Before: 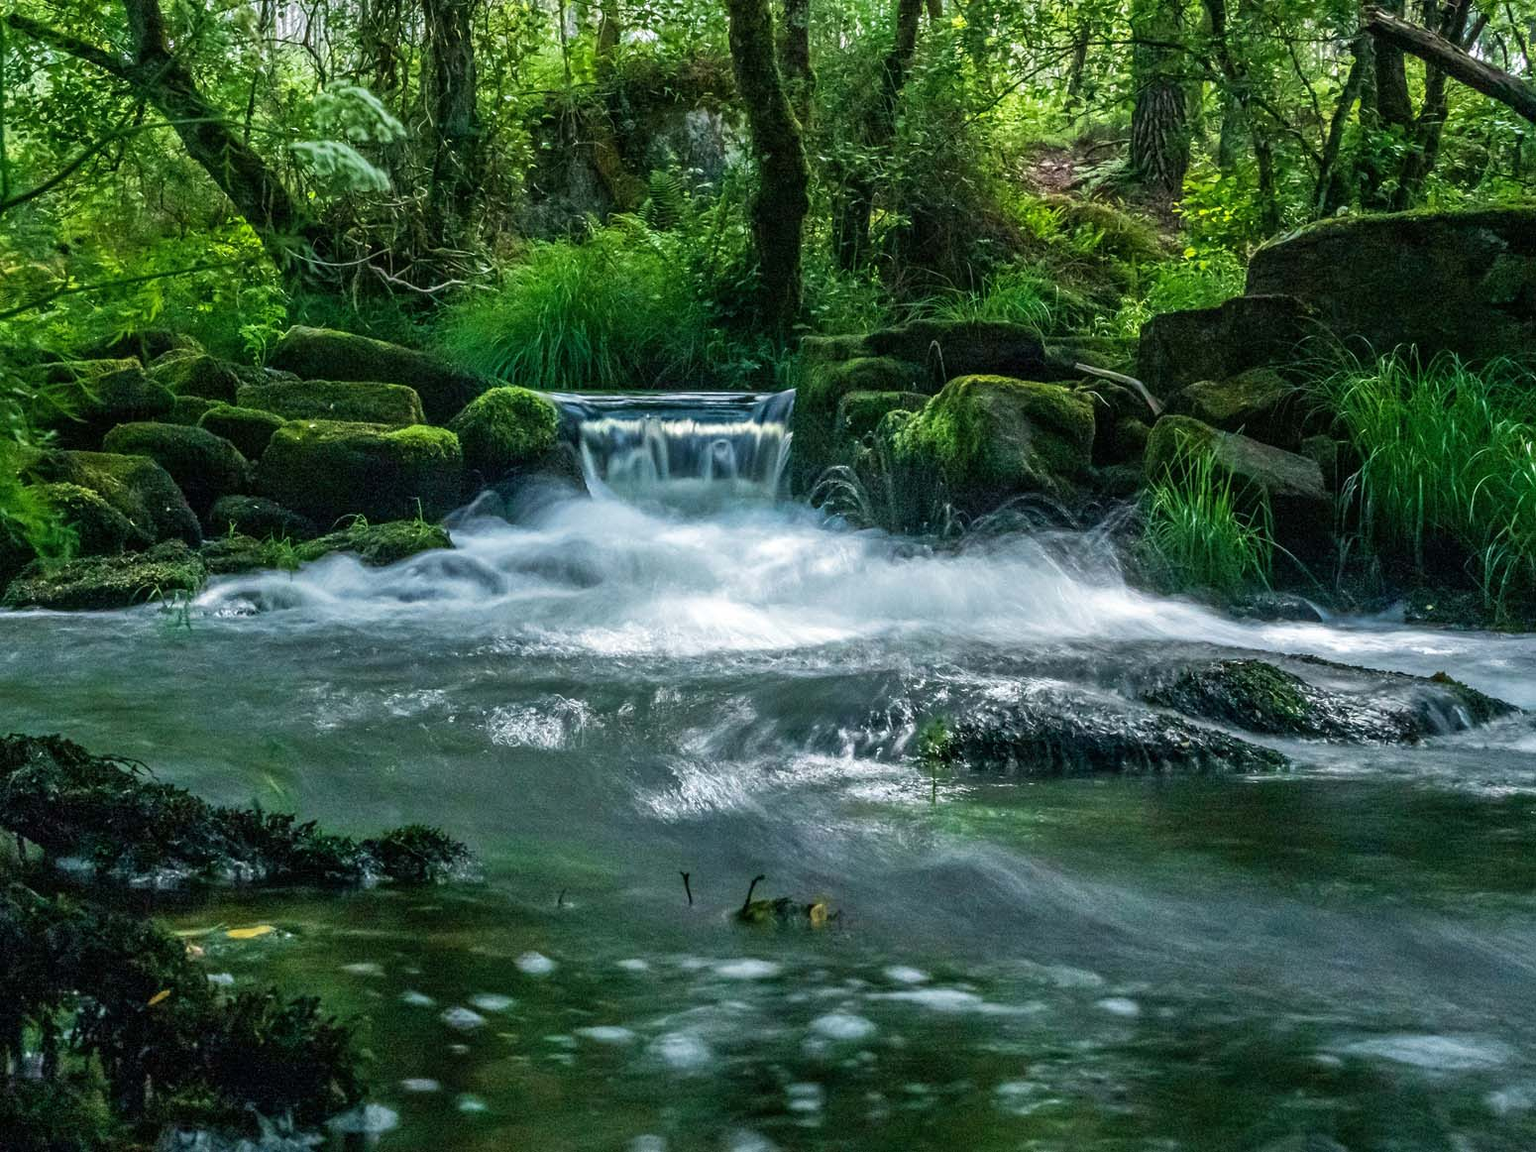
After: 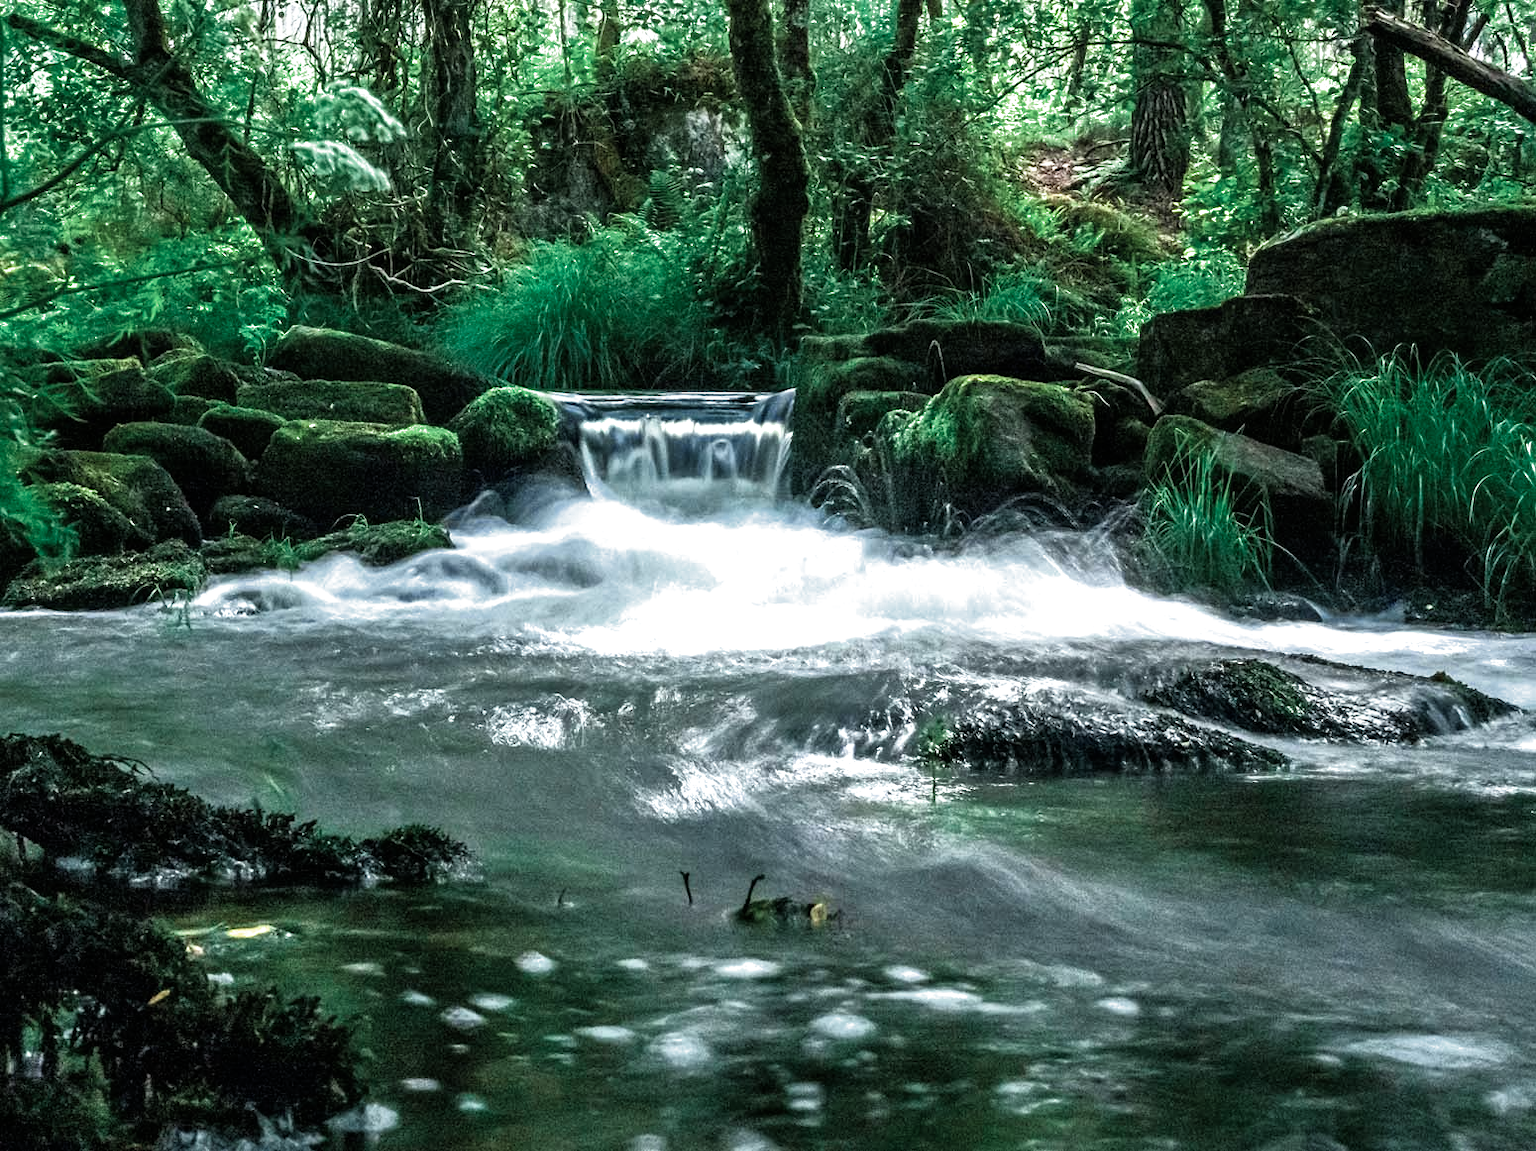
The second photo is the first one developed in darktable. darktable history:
filmic rgb: black relative exposure -9.08 EV, white relative exposure 2.3 EV, hardness 7.49
exposure: exposure 0.7 EV, compensate highlight preservation false
color zones: curves: ch0 [(0, 0.5) (0.125, 0.4) (0.25, 0.5) (0.375, 0.4) (0.5, 0.4) (0.625, 0.35) (0.75, 0.35) (0.875, 0.5)]; ch1 [(0, 0.35) (0.125, 0.45) (0.25, 0.35) (0.375, 0.35) (0.5, 0.35) (0.625, 0.35) (0.75, 0.45) (0.875, 0.35)]; ch2 [(0, 0.6) (0.125, 0.5) (0.25, 0.5) (0.375, 0.6) (0.5, 0.6) (0.625, 0.5) (0.75, 0.5) (0.875, 0.5)]
